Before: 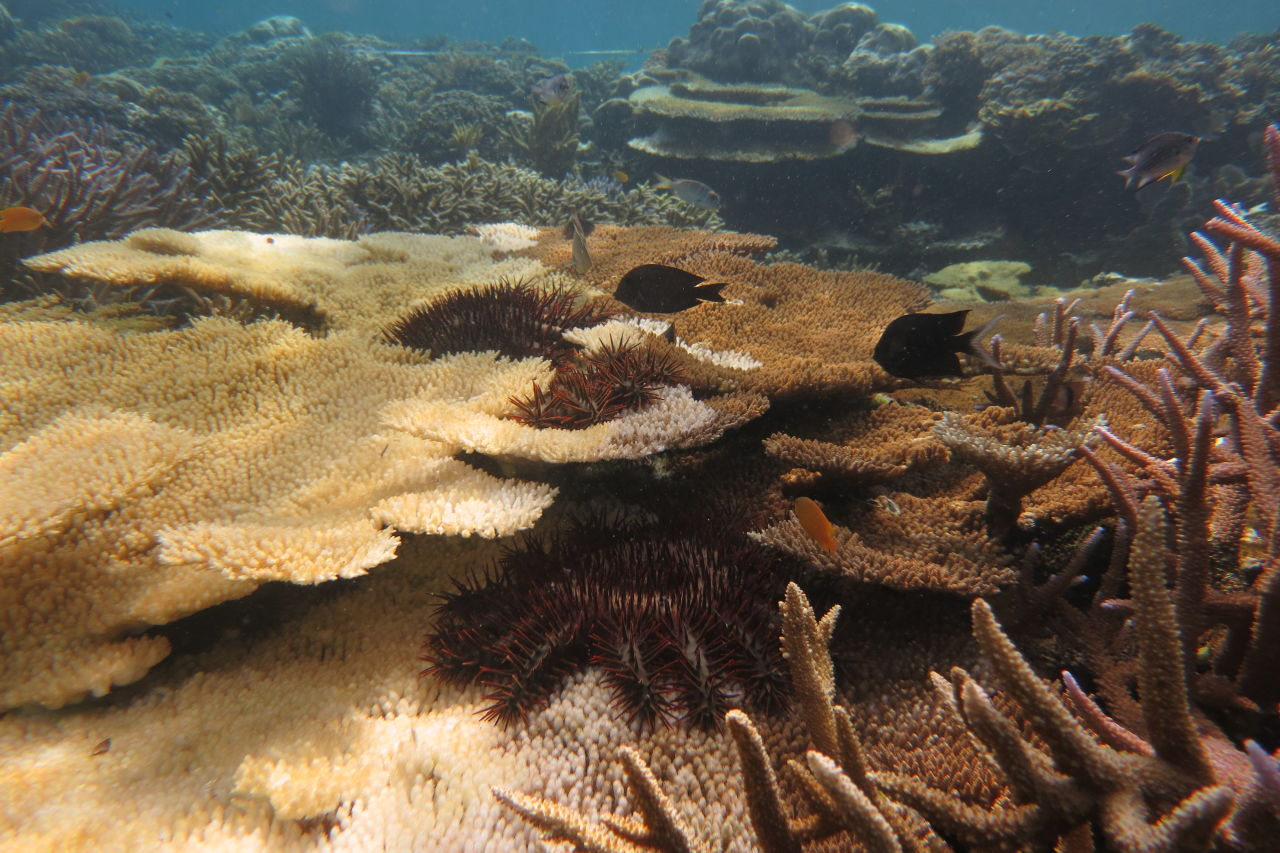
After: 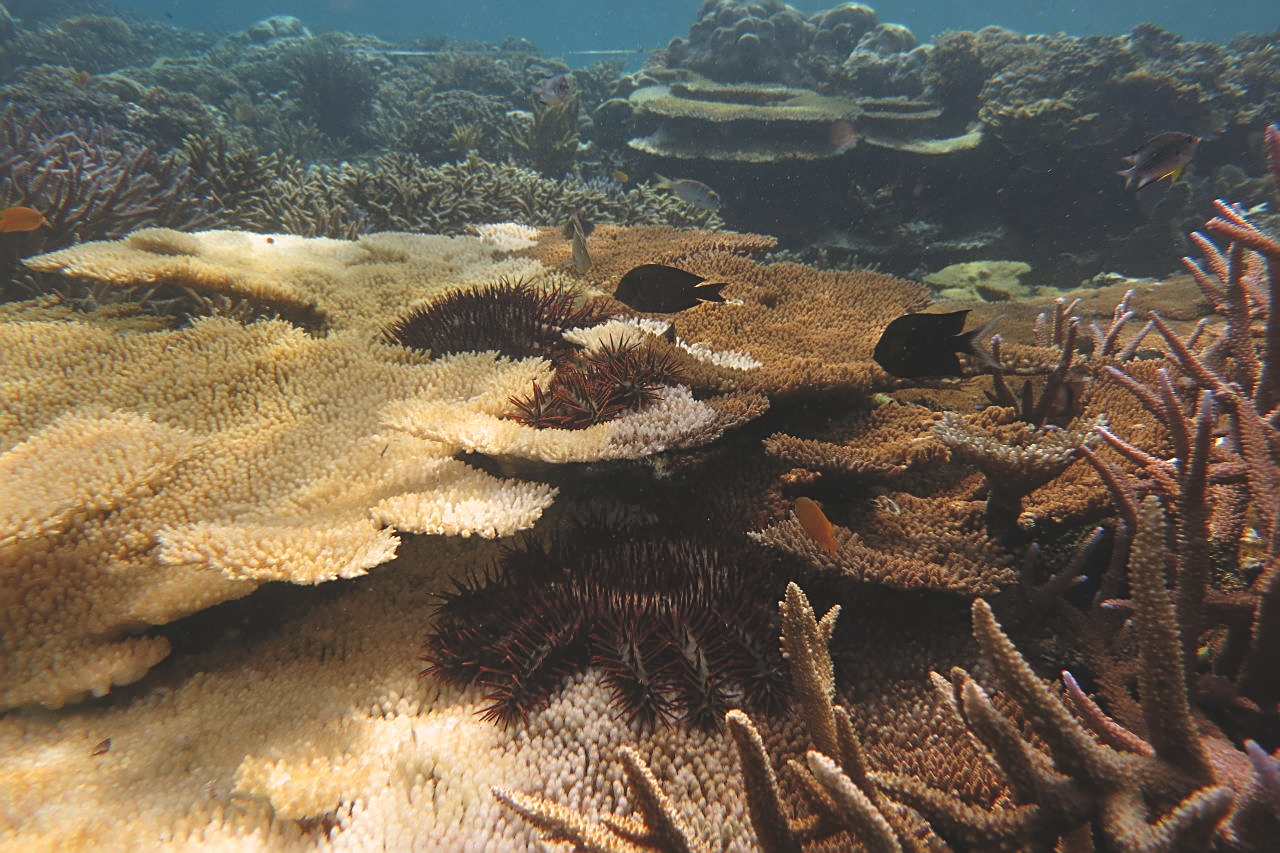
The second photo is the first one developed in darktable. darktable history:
local contrast: mode bilateral grid, contrast 10, coarseness 25, detail 115%, midtone range 0.2
sharpen: on, module defaults
exposure: black level correction -0.015, compensate highlight preservation false
levels: mode automatic, gray 50.8%
